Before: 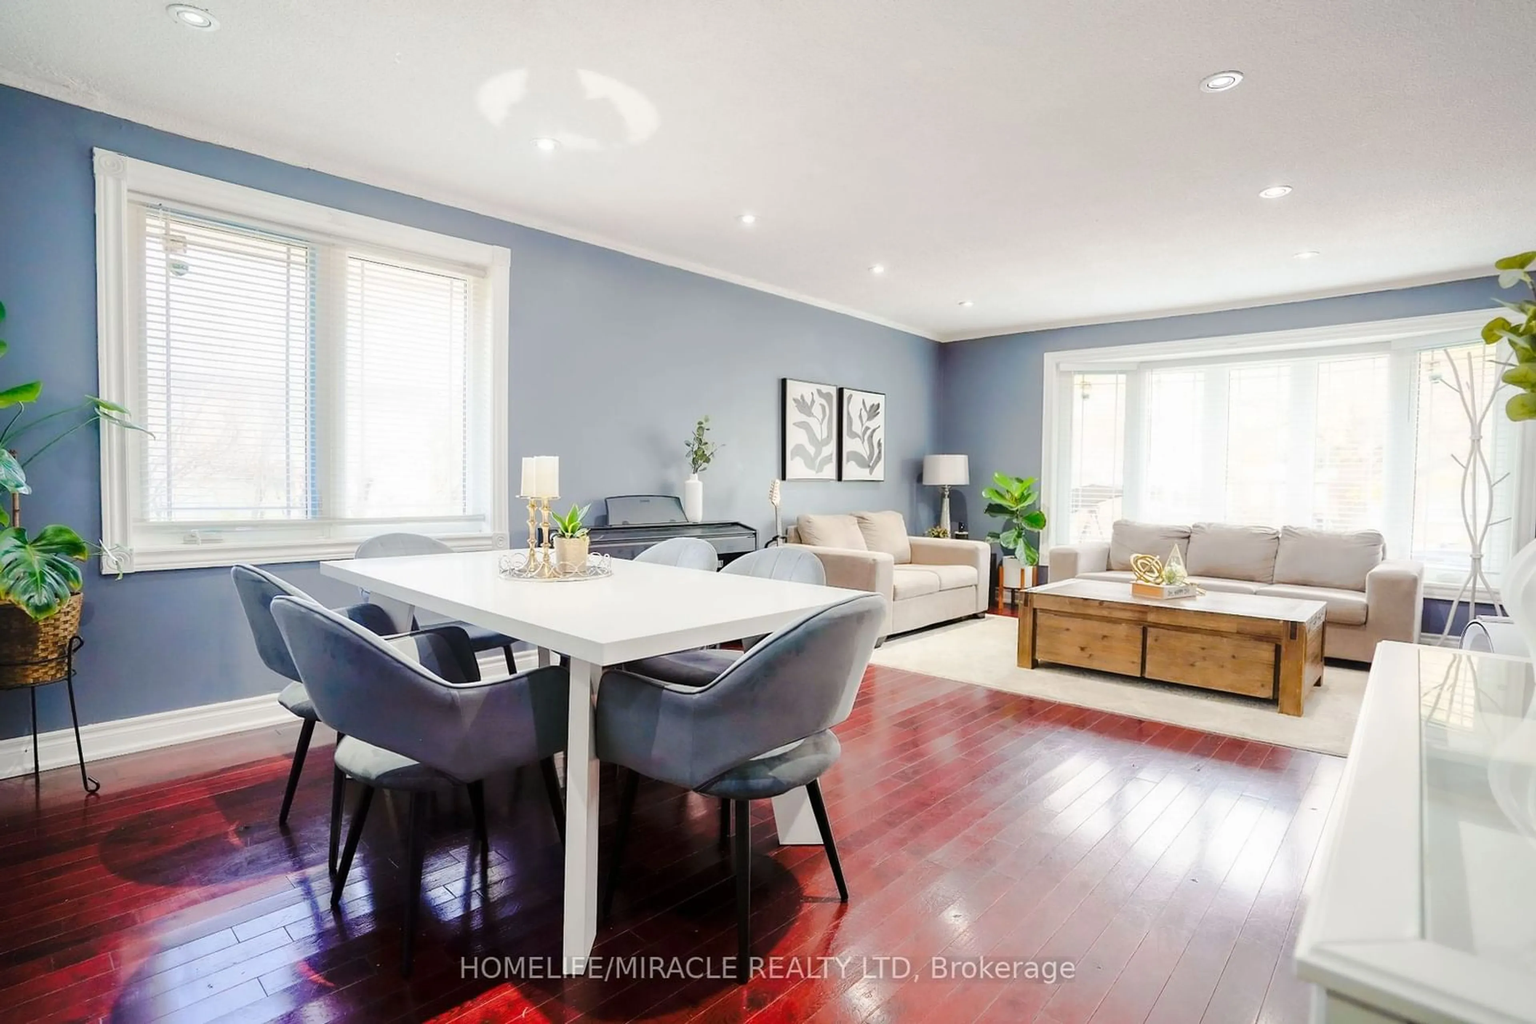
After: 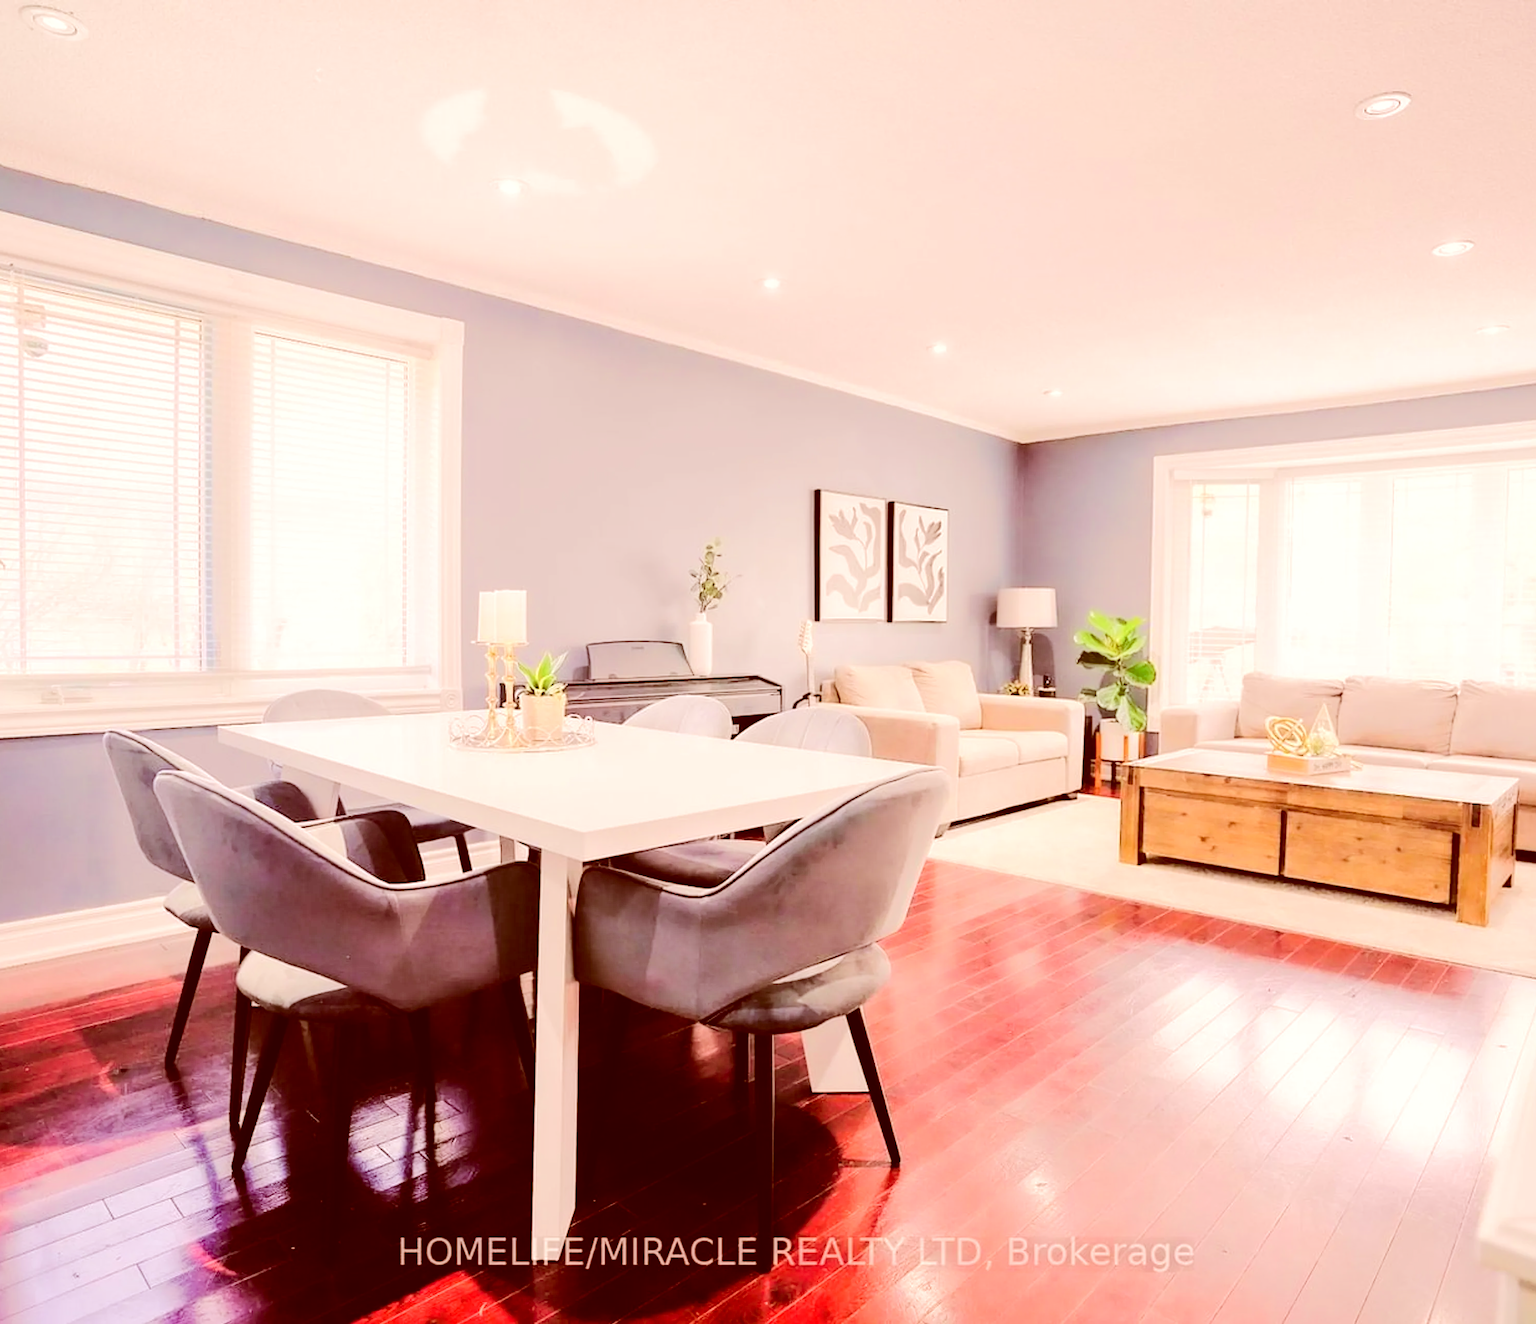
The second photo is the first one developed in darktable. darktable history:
color correction: highlights a* 9.24, highlights b* 8.6, shadows a* 39.65, shadows b* 39.72, saturation 0.79
crop: left 9.873%, right 12.757%
tone equalizer: -7 EV 0.145 EV, -6 EV 0.576 EV, -5 EV 1.17 EV, -4 EV 1.36 EV, -3 EV 1.13 EV, -2 EV 0.6 EV, -1 EV 0.159 EV, edges refinement/feathering 500, mask exposure compensation -1.57 EV, preserve details no
